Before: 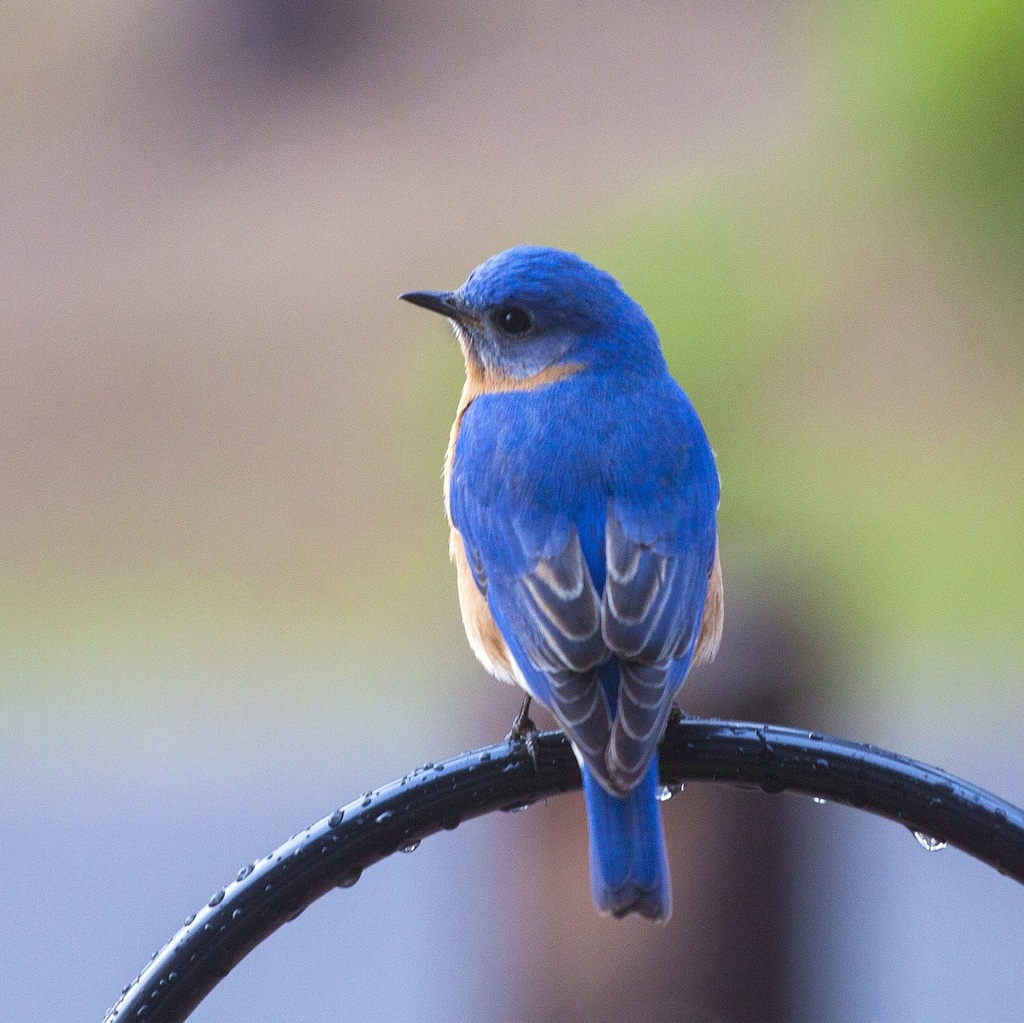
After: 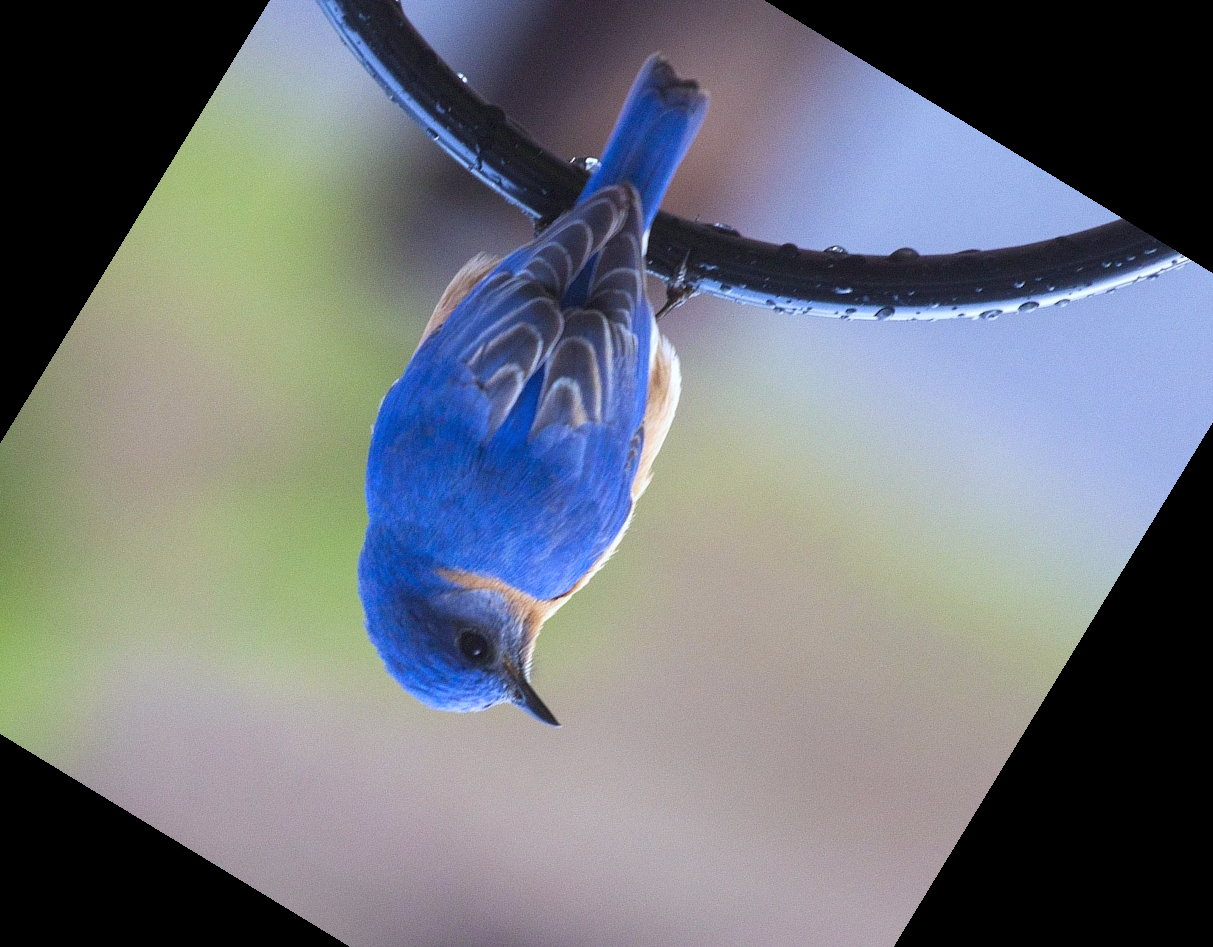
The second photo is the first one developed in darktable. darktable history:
white balance: red 0.967, blue 1.049
crop and rotate: angle 148.68°, left 9.111%, top 15.603%, right 4.588%, bottom 17.041%
